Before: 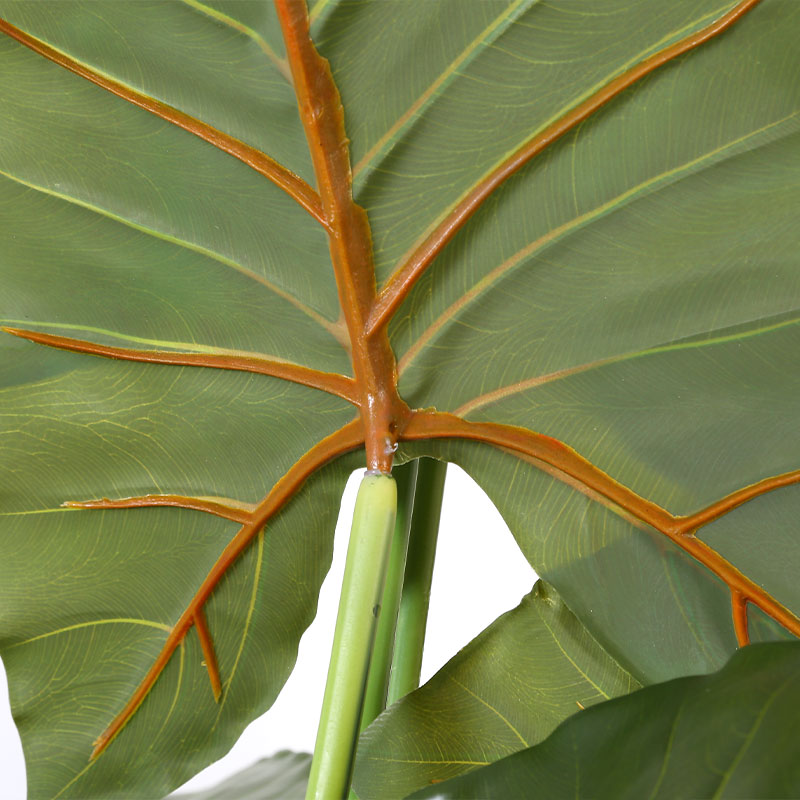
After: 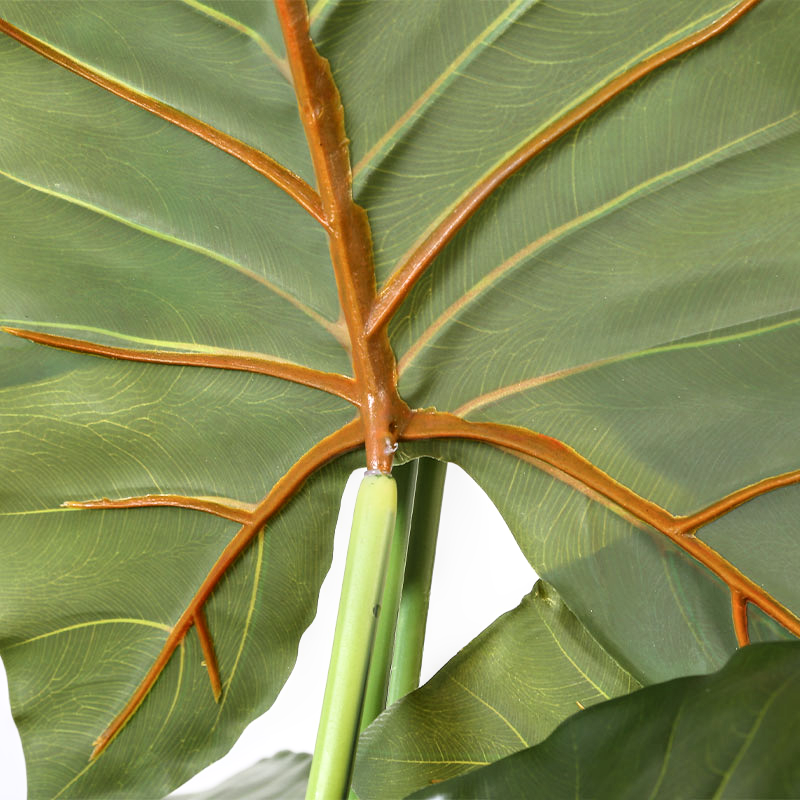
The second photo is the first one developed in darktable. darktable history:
tone curve: curves: ch0 [(0, 0) (0.091, 0.077) (0.517, 0.574) (0.745, 0.82) (0.844, 0.908) (0.909, 0.942) (1, 0.973)]; ch1 [(0, 0) (0.437, 0.404) (0.5, 0.5) (0.534, 0.554) (0.58, 0.603) (0.616, 0.649) (1, 1)]; ch2 [(0, 0) (0.442, 0.415) (0.5, 0.5) (0.535, 0.557) (0.585, 0.62) (1, 1)], color space Lab, linked channels, preserve colors none
local contrast: on, module defaults
contrast brightness saturation: saturation -0.08
